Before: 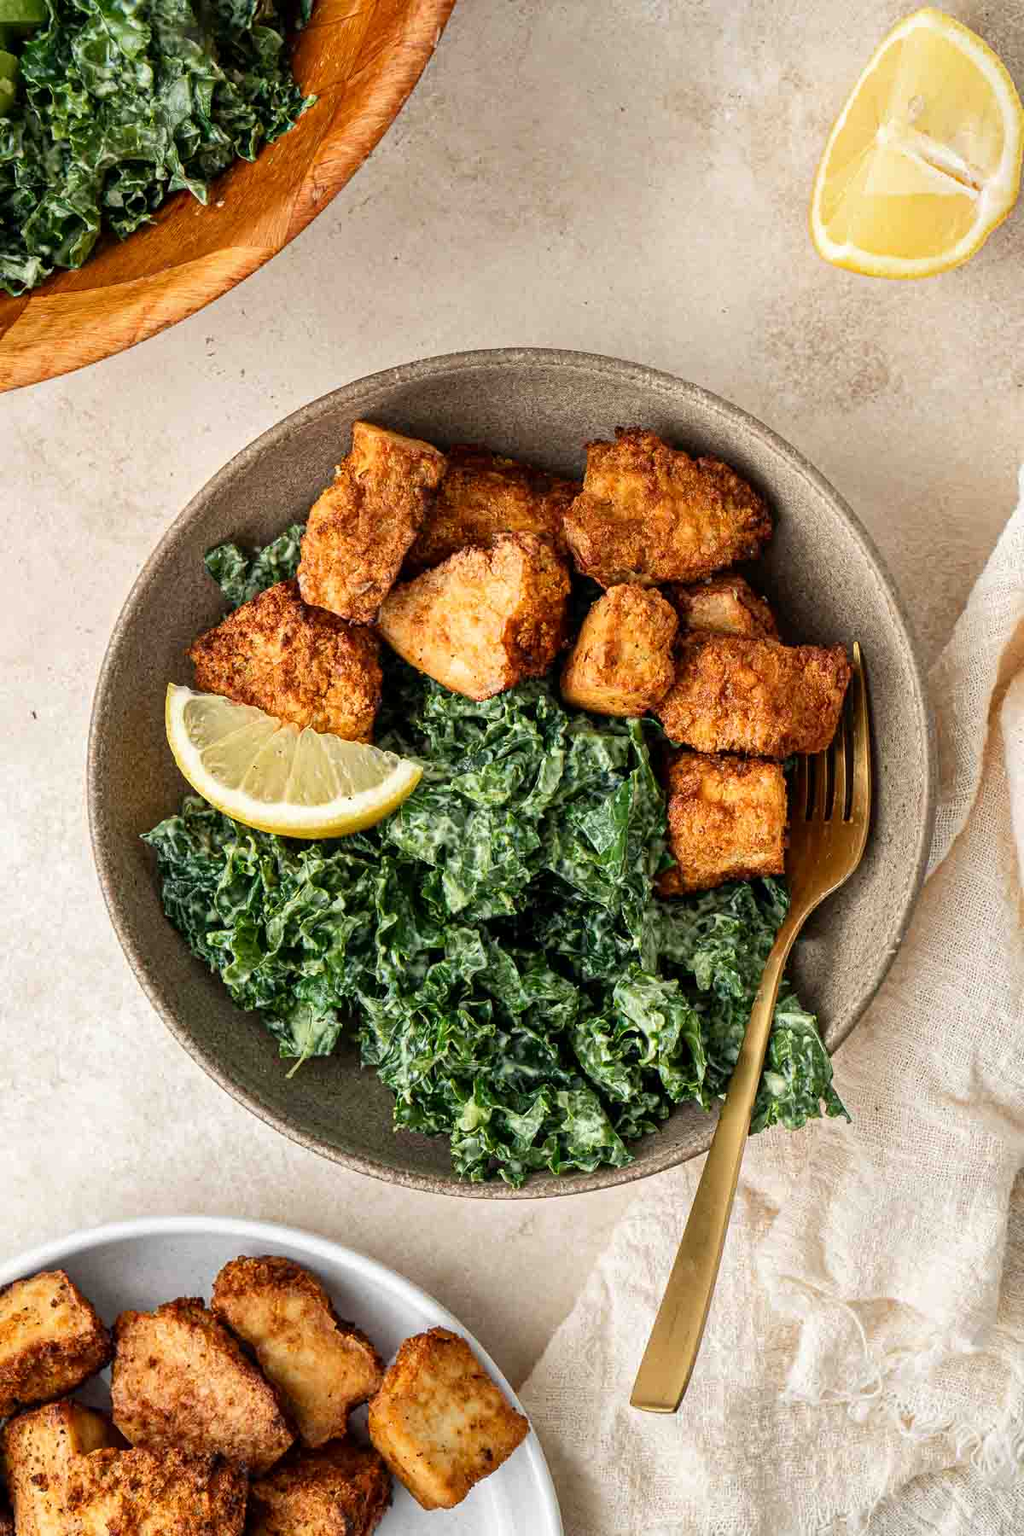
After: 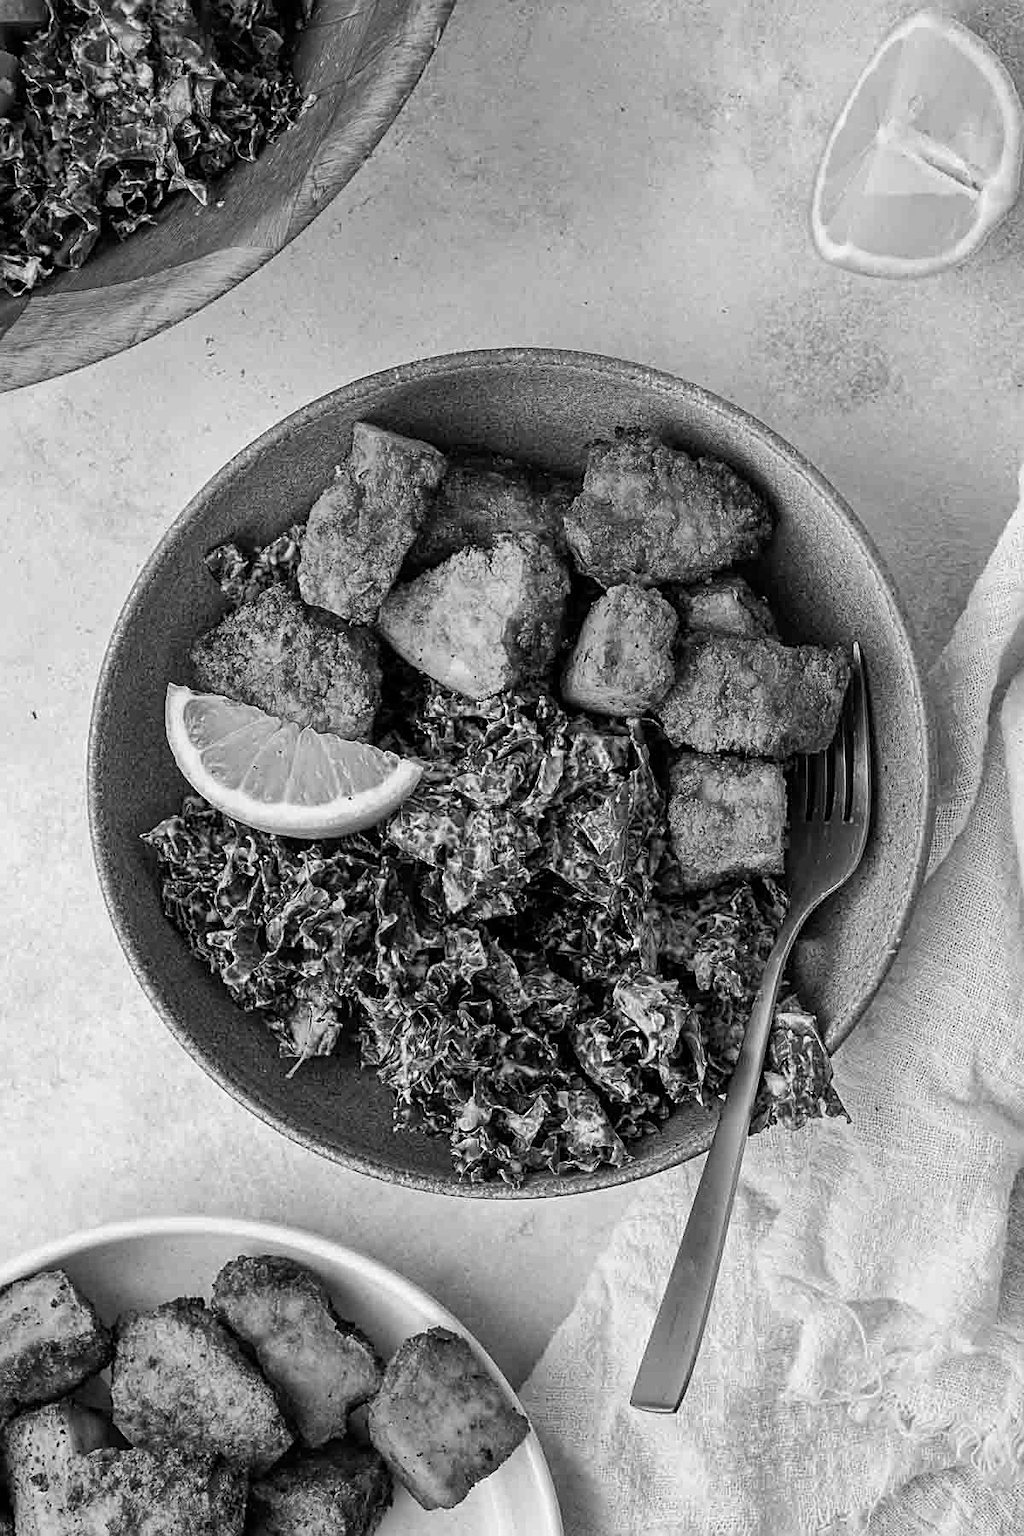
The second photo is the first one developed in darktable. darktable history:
sharpen: on, module defaults
color calibration: output gray [0.18, 0.41, 0.41, 0], gray › normalize channels true, illuminant same as pipeline (D50), adaptation XYZ, x 0.346, y 0.359, gamut compression 0
monochrome: size 3.1
